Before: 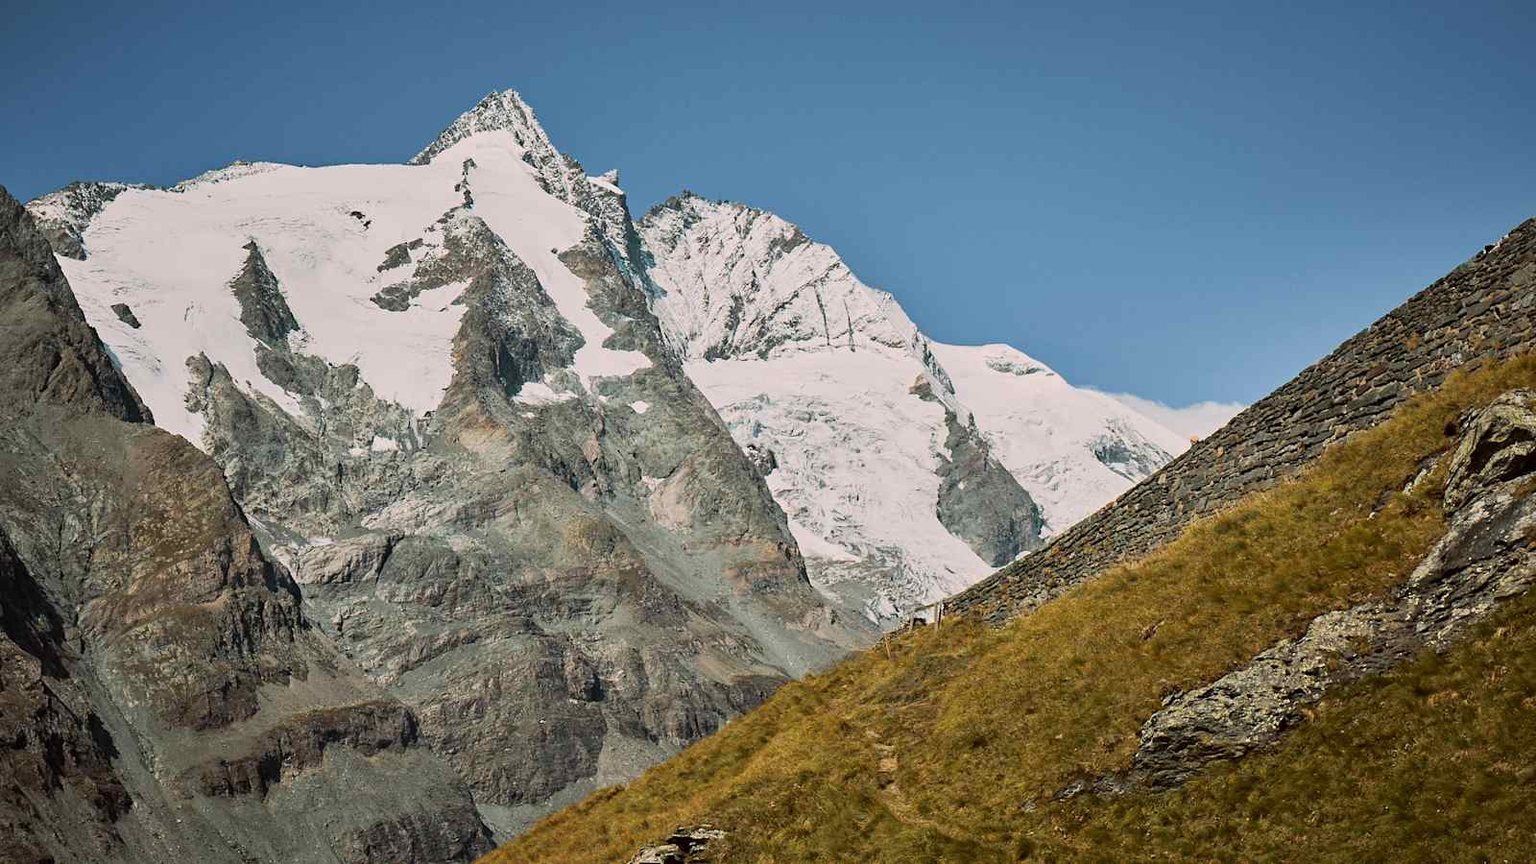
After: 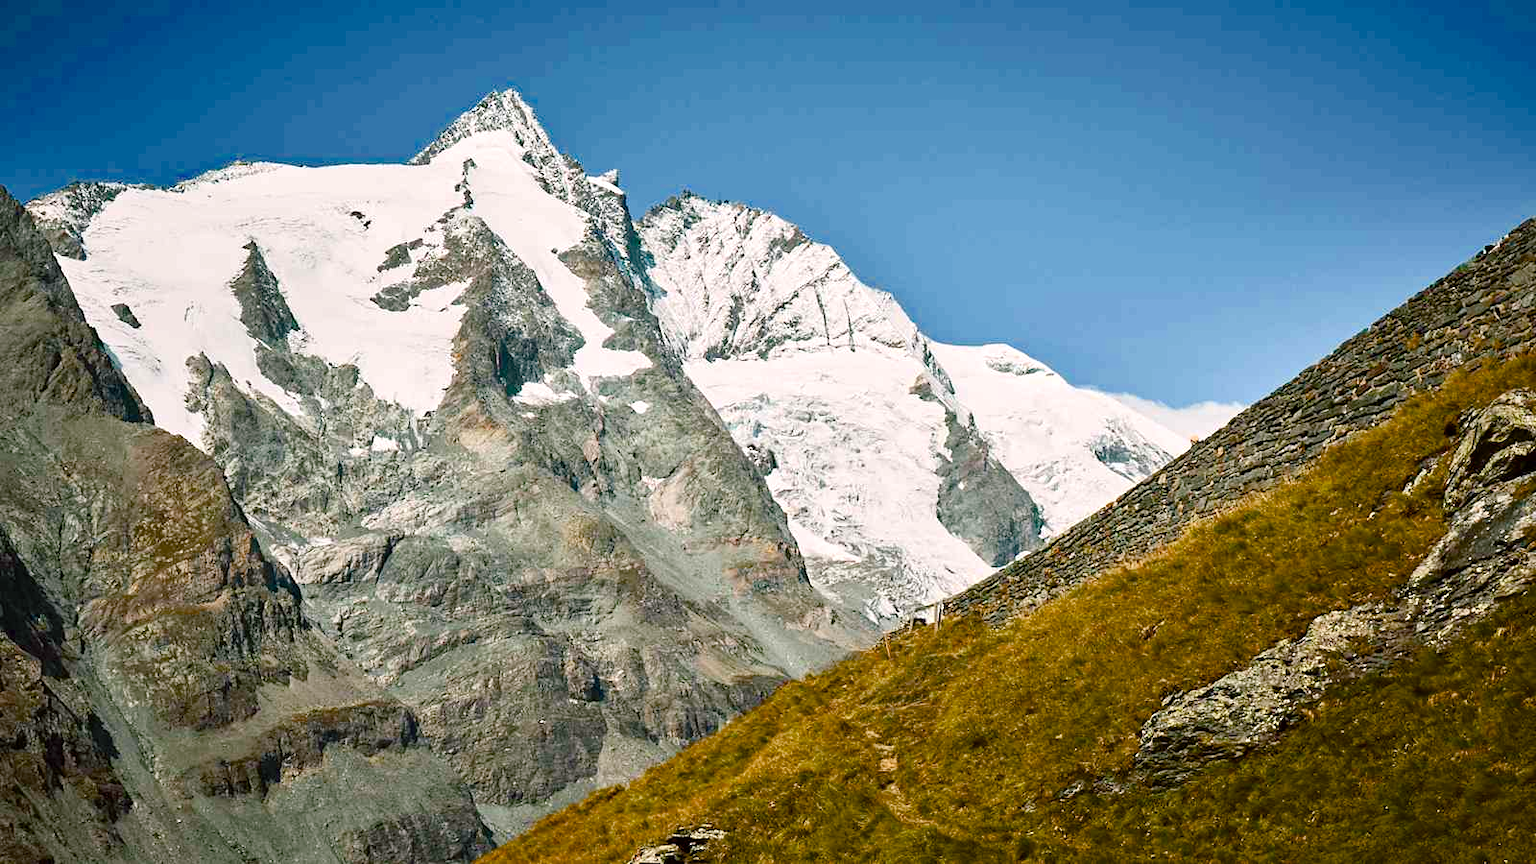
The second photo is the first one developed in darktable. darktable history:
exposure: exposure 0.504 EV, compensate highlight preservation false
color balance rgb: shadows lift › luminance -7.32%, shadows lift › chroma 2.106%, shadows lift › hue 165.26°, perceptual saturation grading › global saturation 20%, perceptual saturation grading › highlights -25.876%, perceptual saturation grading › shadows 49.577%, saturation formula JzAzBz (2021)
